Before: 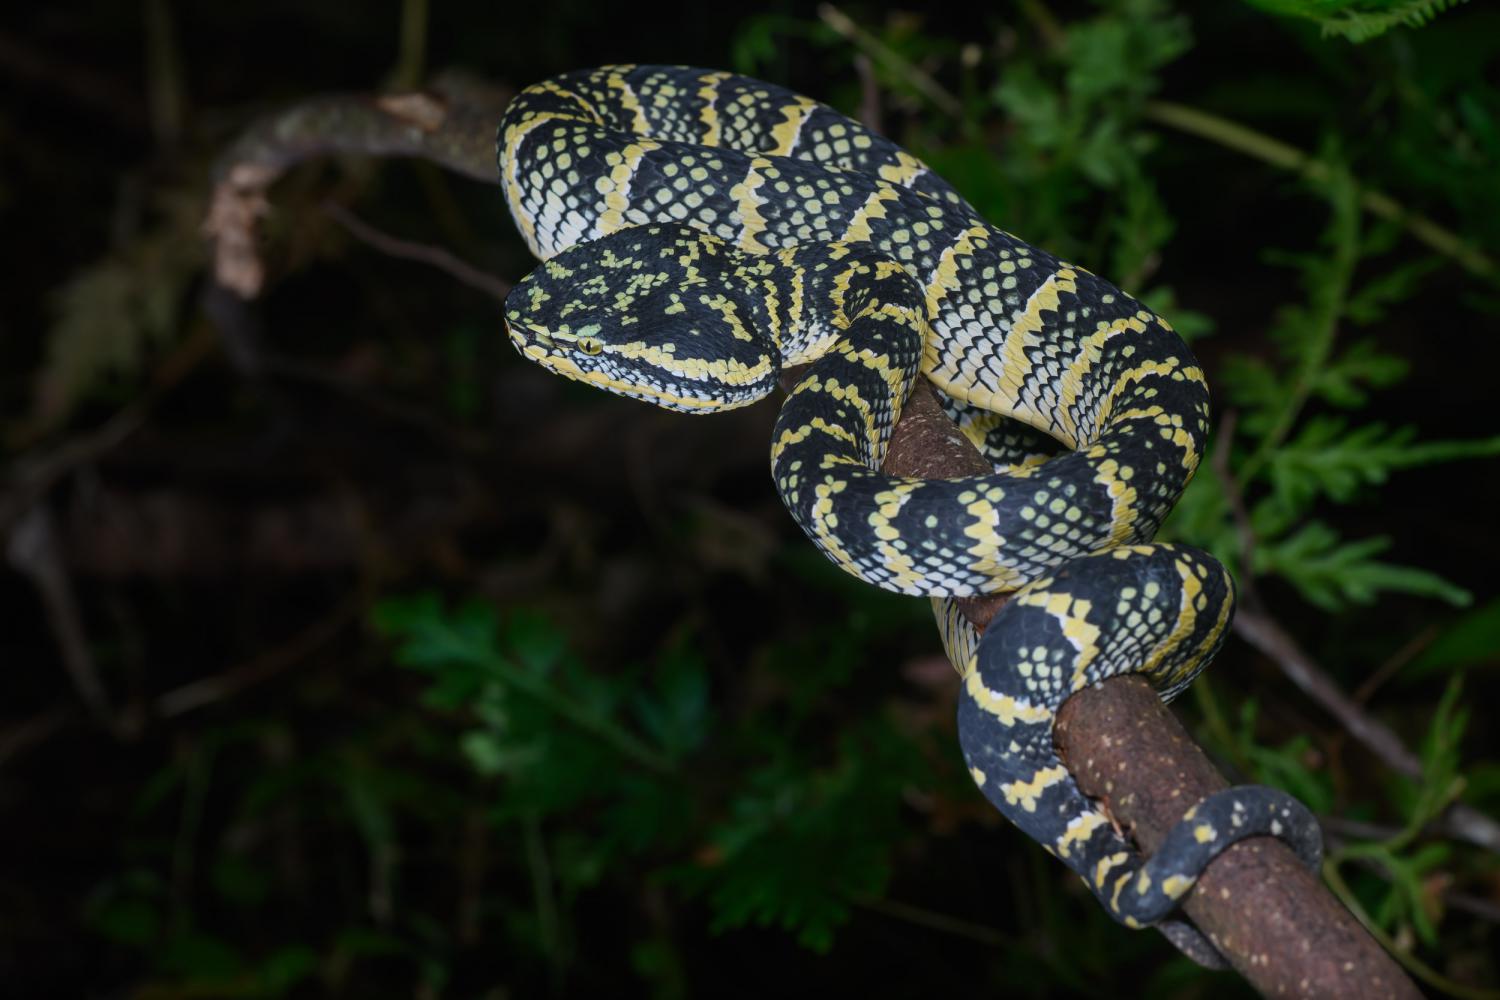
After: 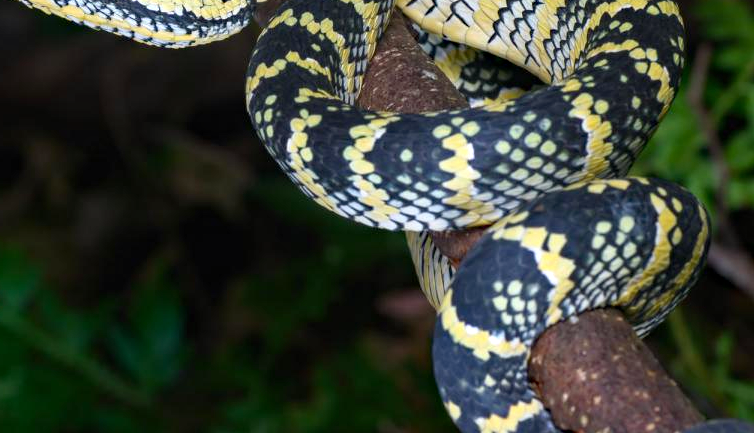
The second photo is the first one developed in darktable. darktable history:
crop: left 35.03%, top 36.625%, right 14.663%, bottom 20.057%
rotate and perspective: automatic cropping original format, crop left 0, crop top 0
exposure: exposure 0.564 EV, compensate highlight preservation false
haze removal: strength 0.29, distance 0.25, compatibility mode true, adaptive false
